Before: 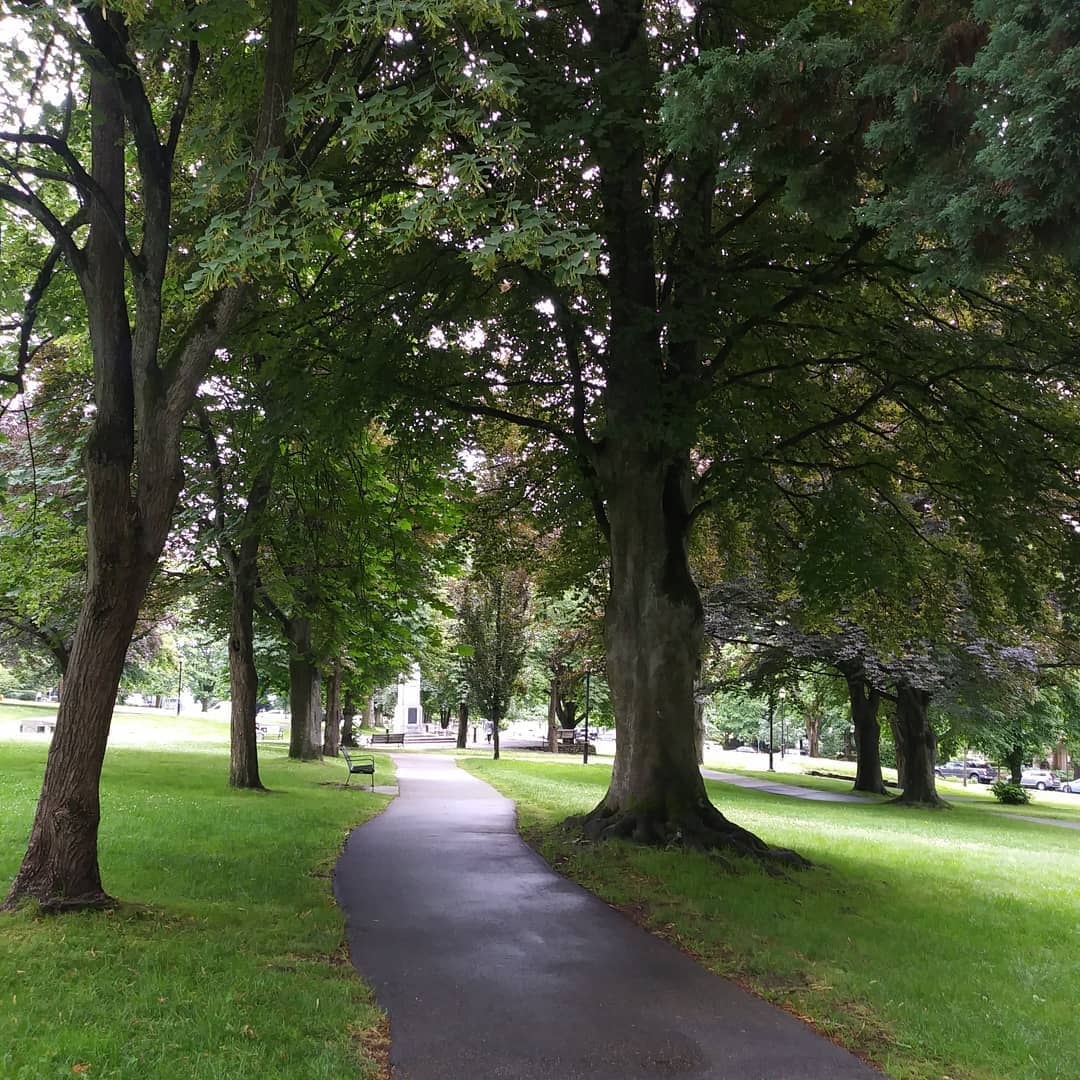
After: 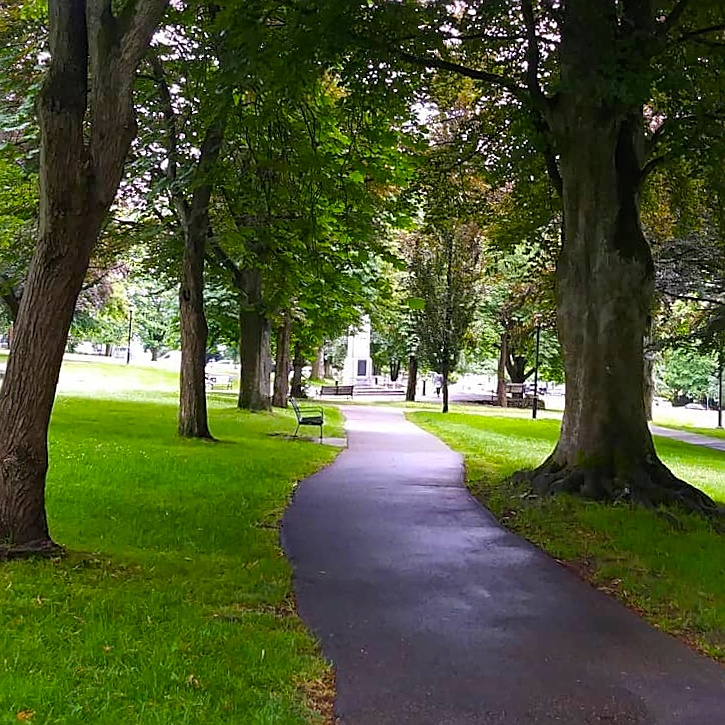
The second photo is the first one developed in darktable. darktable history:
crop and rotate: angle -0.82°, left 3.85%, top 31.828%, right 27.992%
haze removal: compatibility mode true, adaptive false
color balance rgb: linear chroma grading › global chroma 15%, perceptual saturation grading › global saturation 30%
sharpen: on, module defaults
